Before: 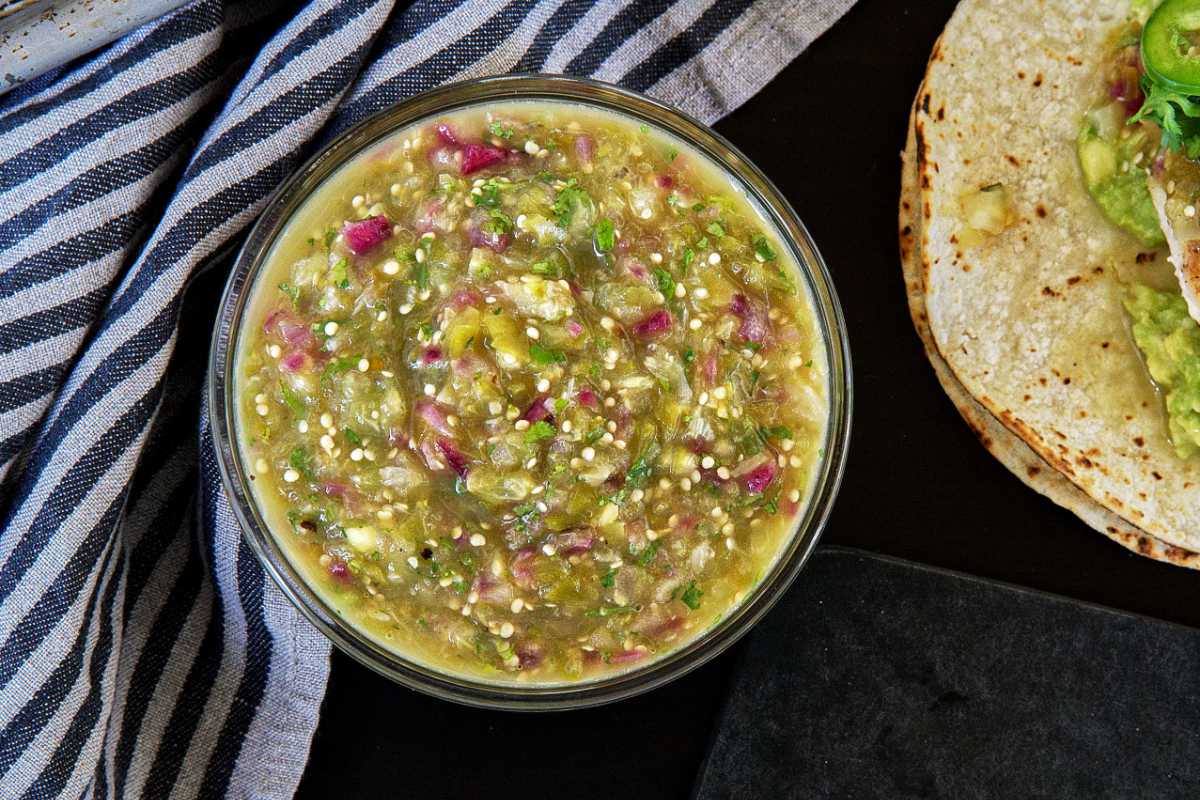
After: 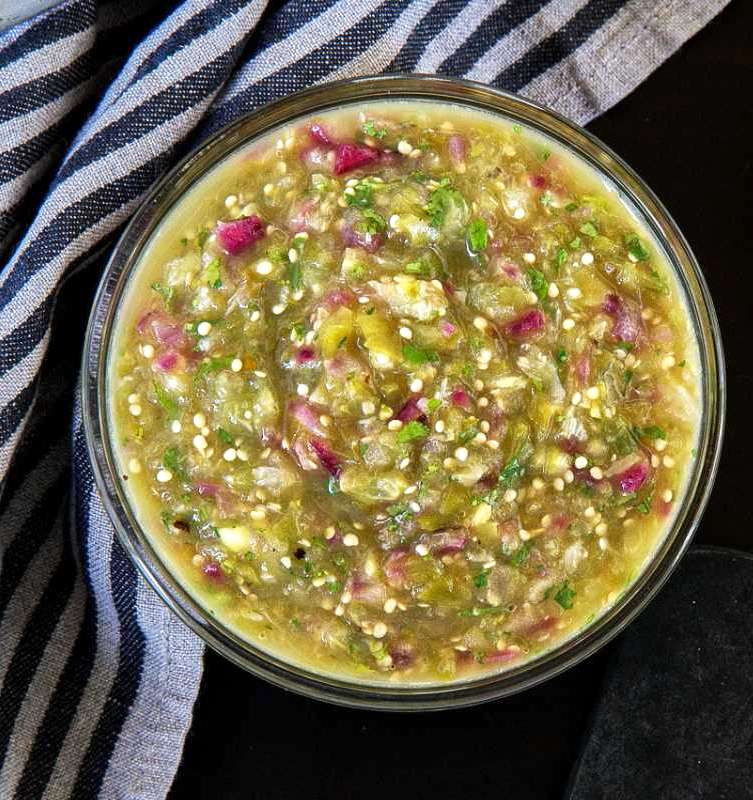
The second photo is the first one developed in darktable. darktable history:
crop: left 10.644%, right 26.528%
exposure: exposure 0.2 EV, compensate highlight preservation false
